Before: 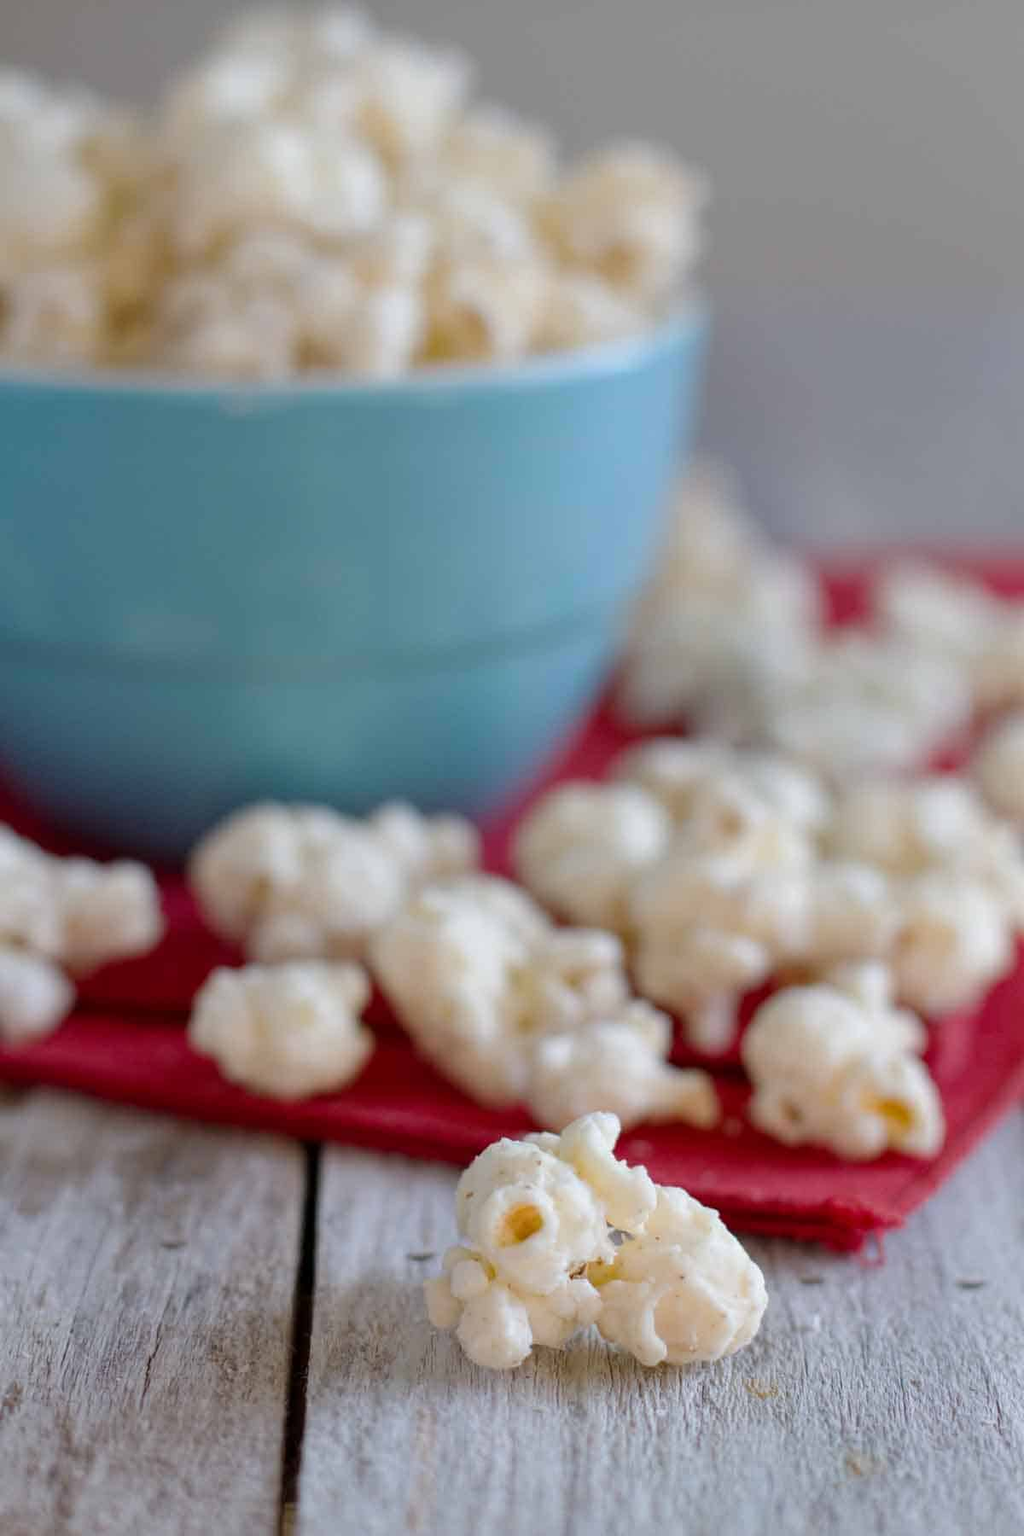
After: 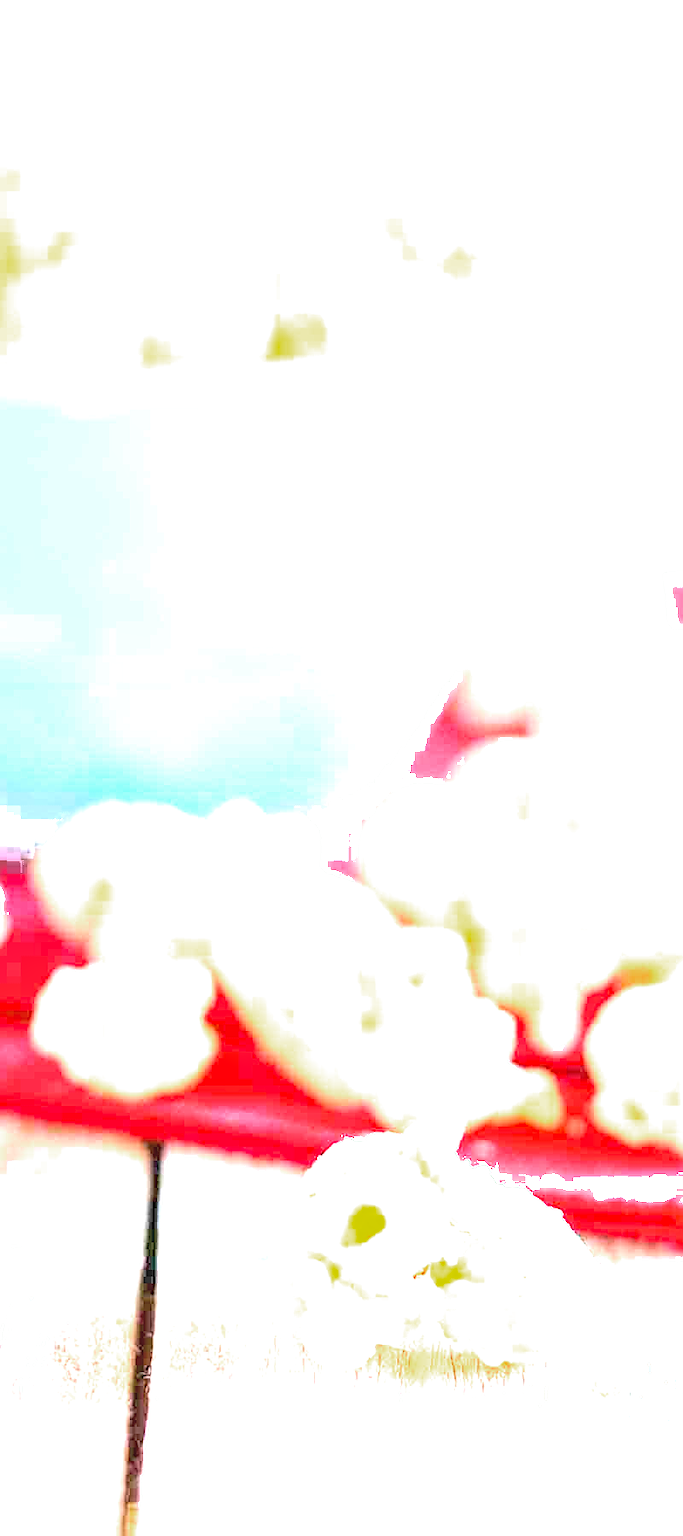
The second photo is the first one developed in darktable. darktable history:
sharpen: on, module defaults
crop and rotate: left 15.36%, right 17.886%
velvia: on, module defaults
exposure: black level correction 0, exposure 3.963 EV, compensate highlight preservation false
contrast brightness saturation: contrast 0.096, brightness 0.31, saturation 0.146
color zones: curves: ch0 [(0.203, 0.433) (0.607, 0.517) (0.697, 0.696) (0.705, 0.897)]
tone equalizer: -8 EV -0.001 EV, -7 EV 0.005 EV, -6 EV -0.043 EV, -5 EV 0.021 EV, -4 EV -0.021 EV, -3 EV 0.026 EV, -2 EV -0.081 EV, -1 EV -0.292 EV, +0 EV -0.577 EV, edges refinement/feathering 500, mask exposure compensation -1.57 EV, preserve details no
local contrast: highlights 86%, shadows 82%
